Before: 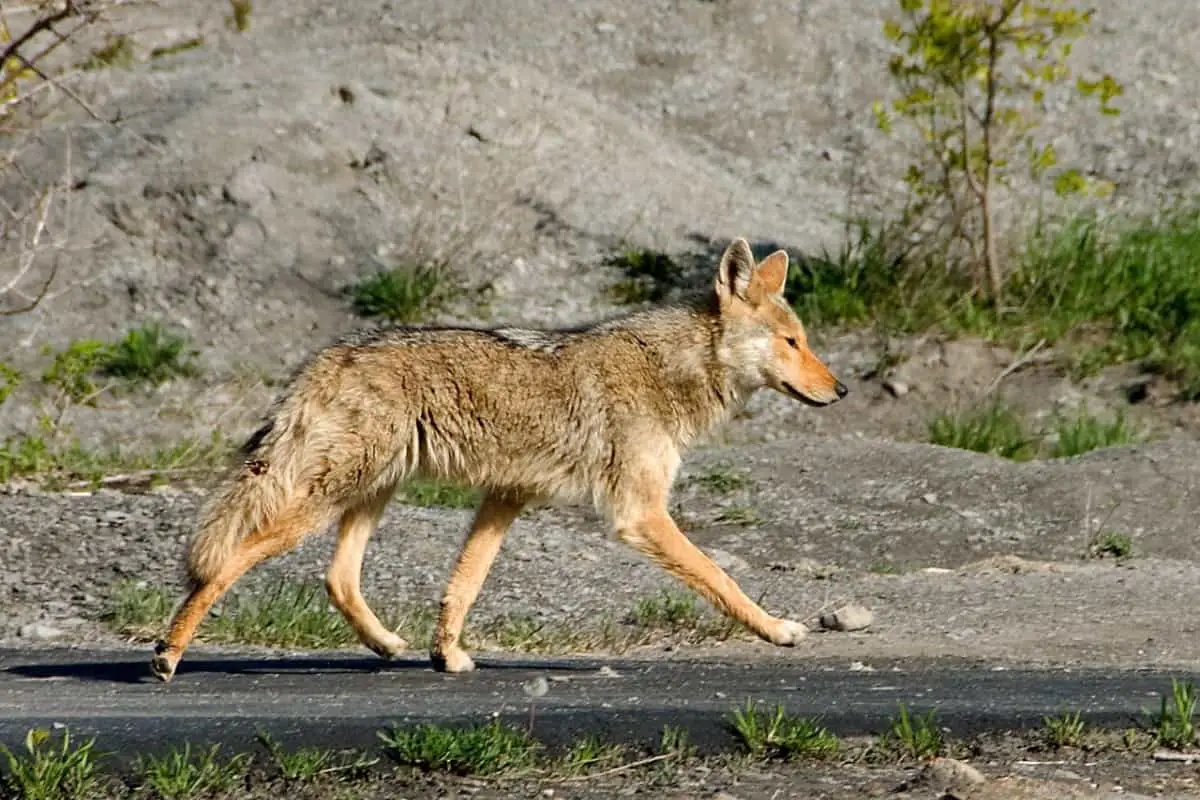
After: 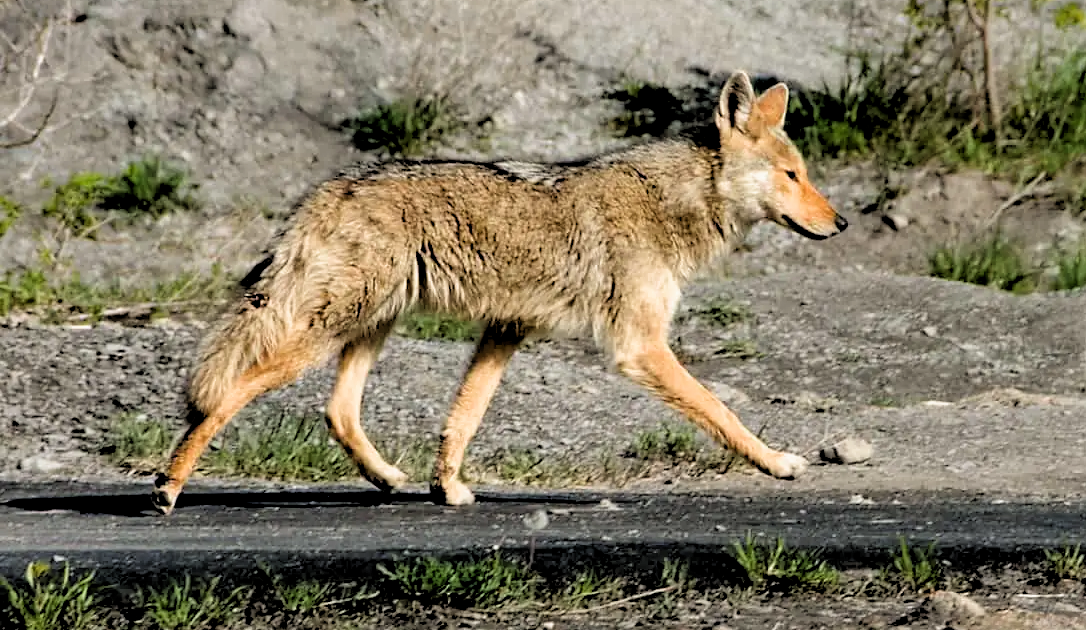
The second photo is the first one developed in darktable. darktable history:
rgb levels: levels [[0.029, 0.461, 0.922], [0, 0.5, 1], [0, 0.5, 1]]
crop: top 20.916%, right 9.437%, bottom 0.316%
filmic rgb: black relative exposure -12.8 EV, white relative exposure 2.8 EV, threshold 3 EV, target black luminance 0%, hardness 8.54, latitude 70.41%, contrast 1.133, shadows ↔ highlights balance -0.395%, color science v4 (2020), enable highlight reconstruction true
